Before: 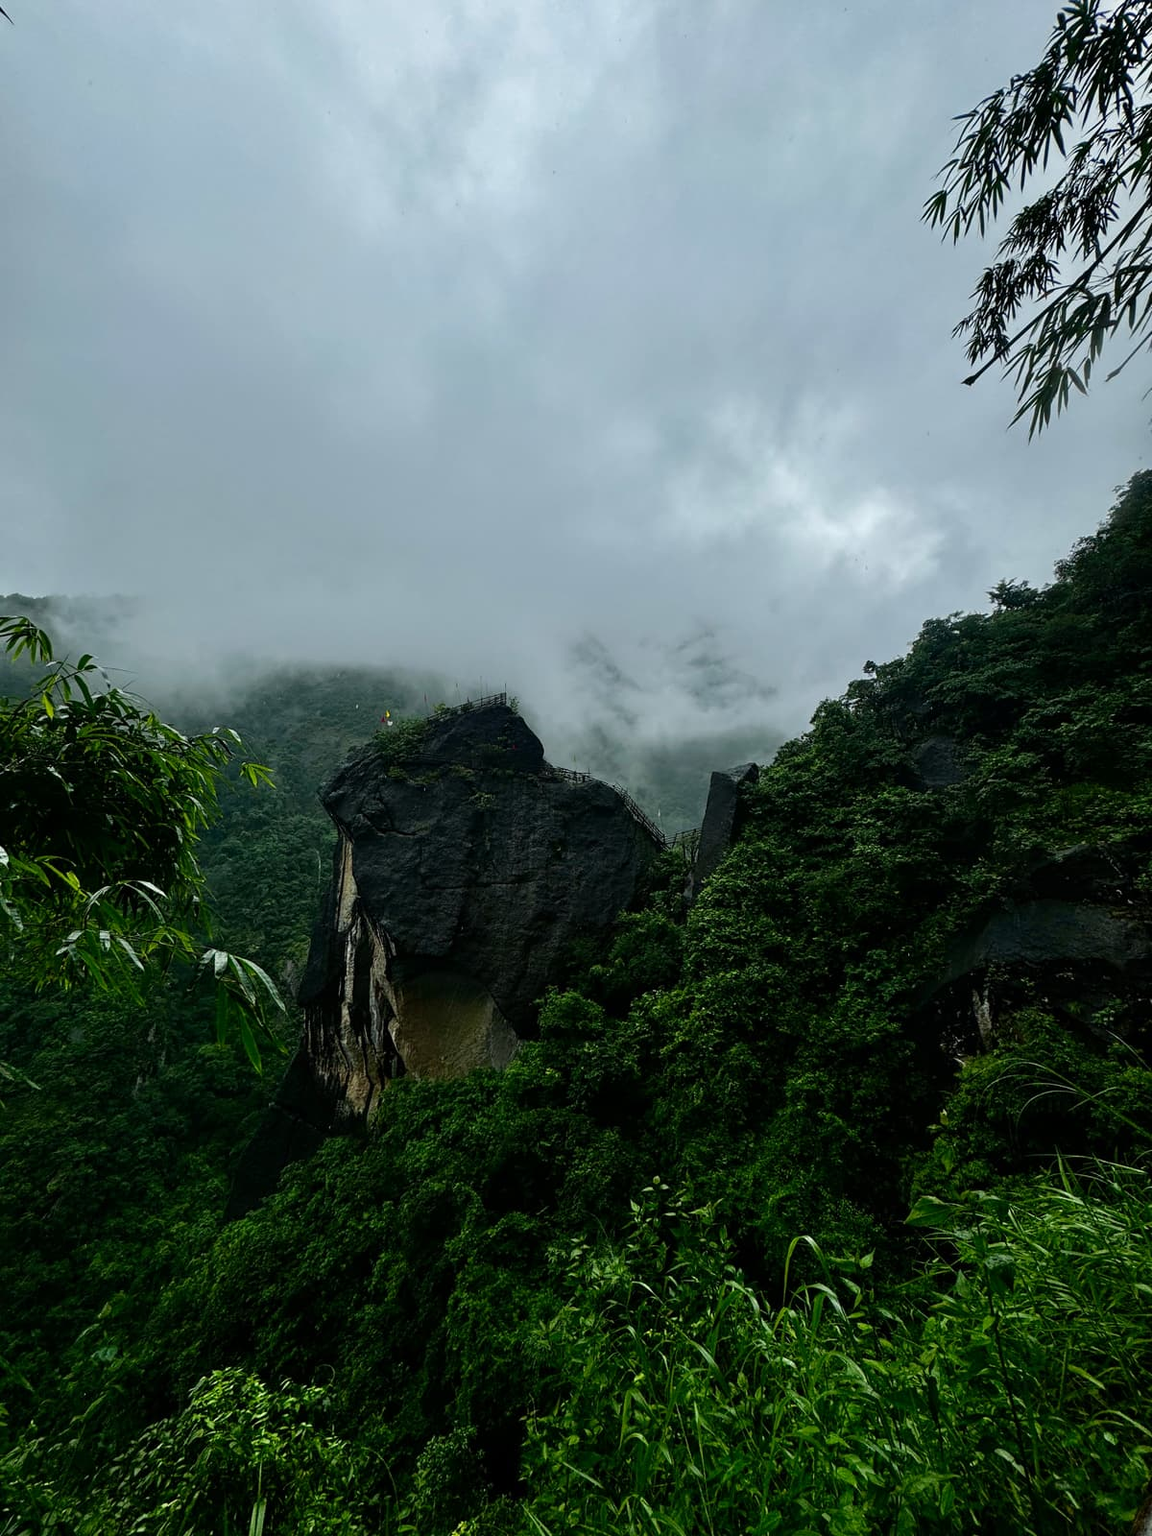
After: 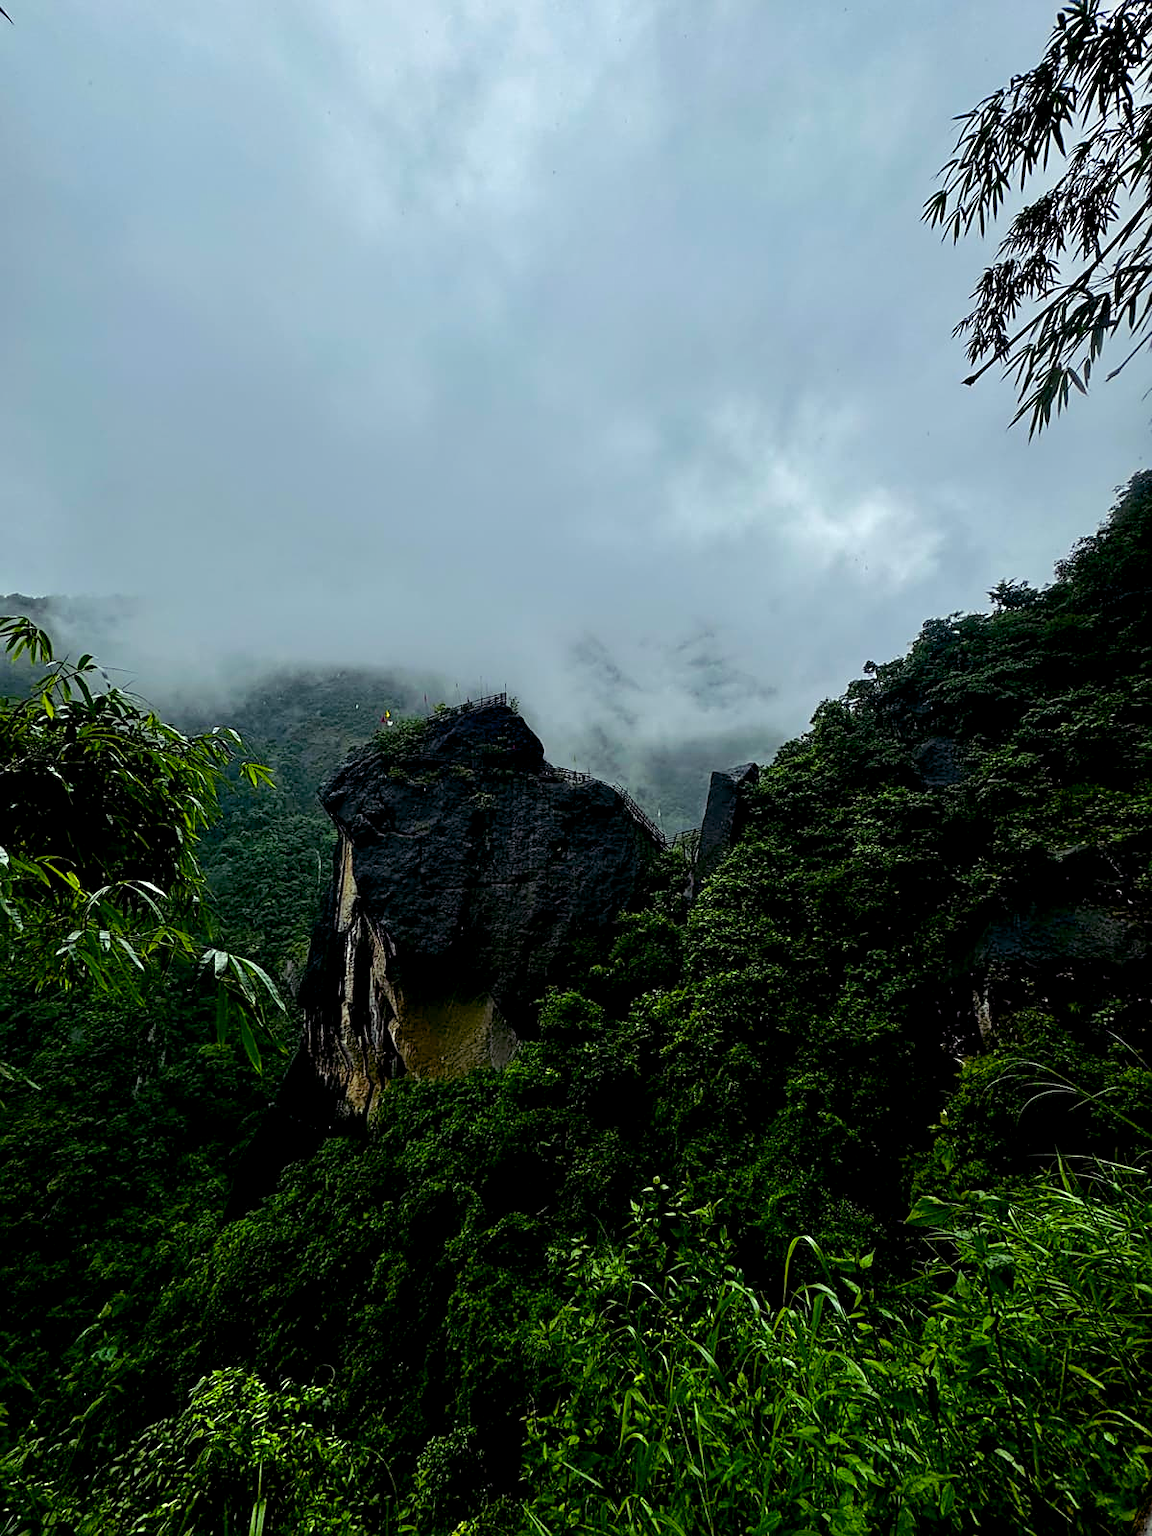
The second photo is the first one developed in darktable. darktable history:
sharpen: on, module defaults
color balance rgb: shadows lift › luminance 0.73%, shadows lift › chroma 6.982%, shadows lift › hue 299.84°, global offset › luminance -0.508%, perceptual saturation grading › global saturation 19.87%, perceptual brilliance grading › mid-tones 9.172%, perceptual brilliance grading › shadows 14.945%, global vibrance 20%
